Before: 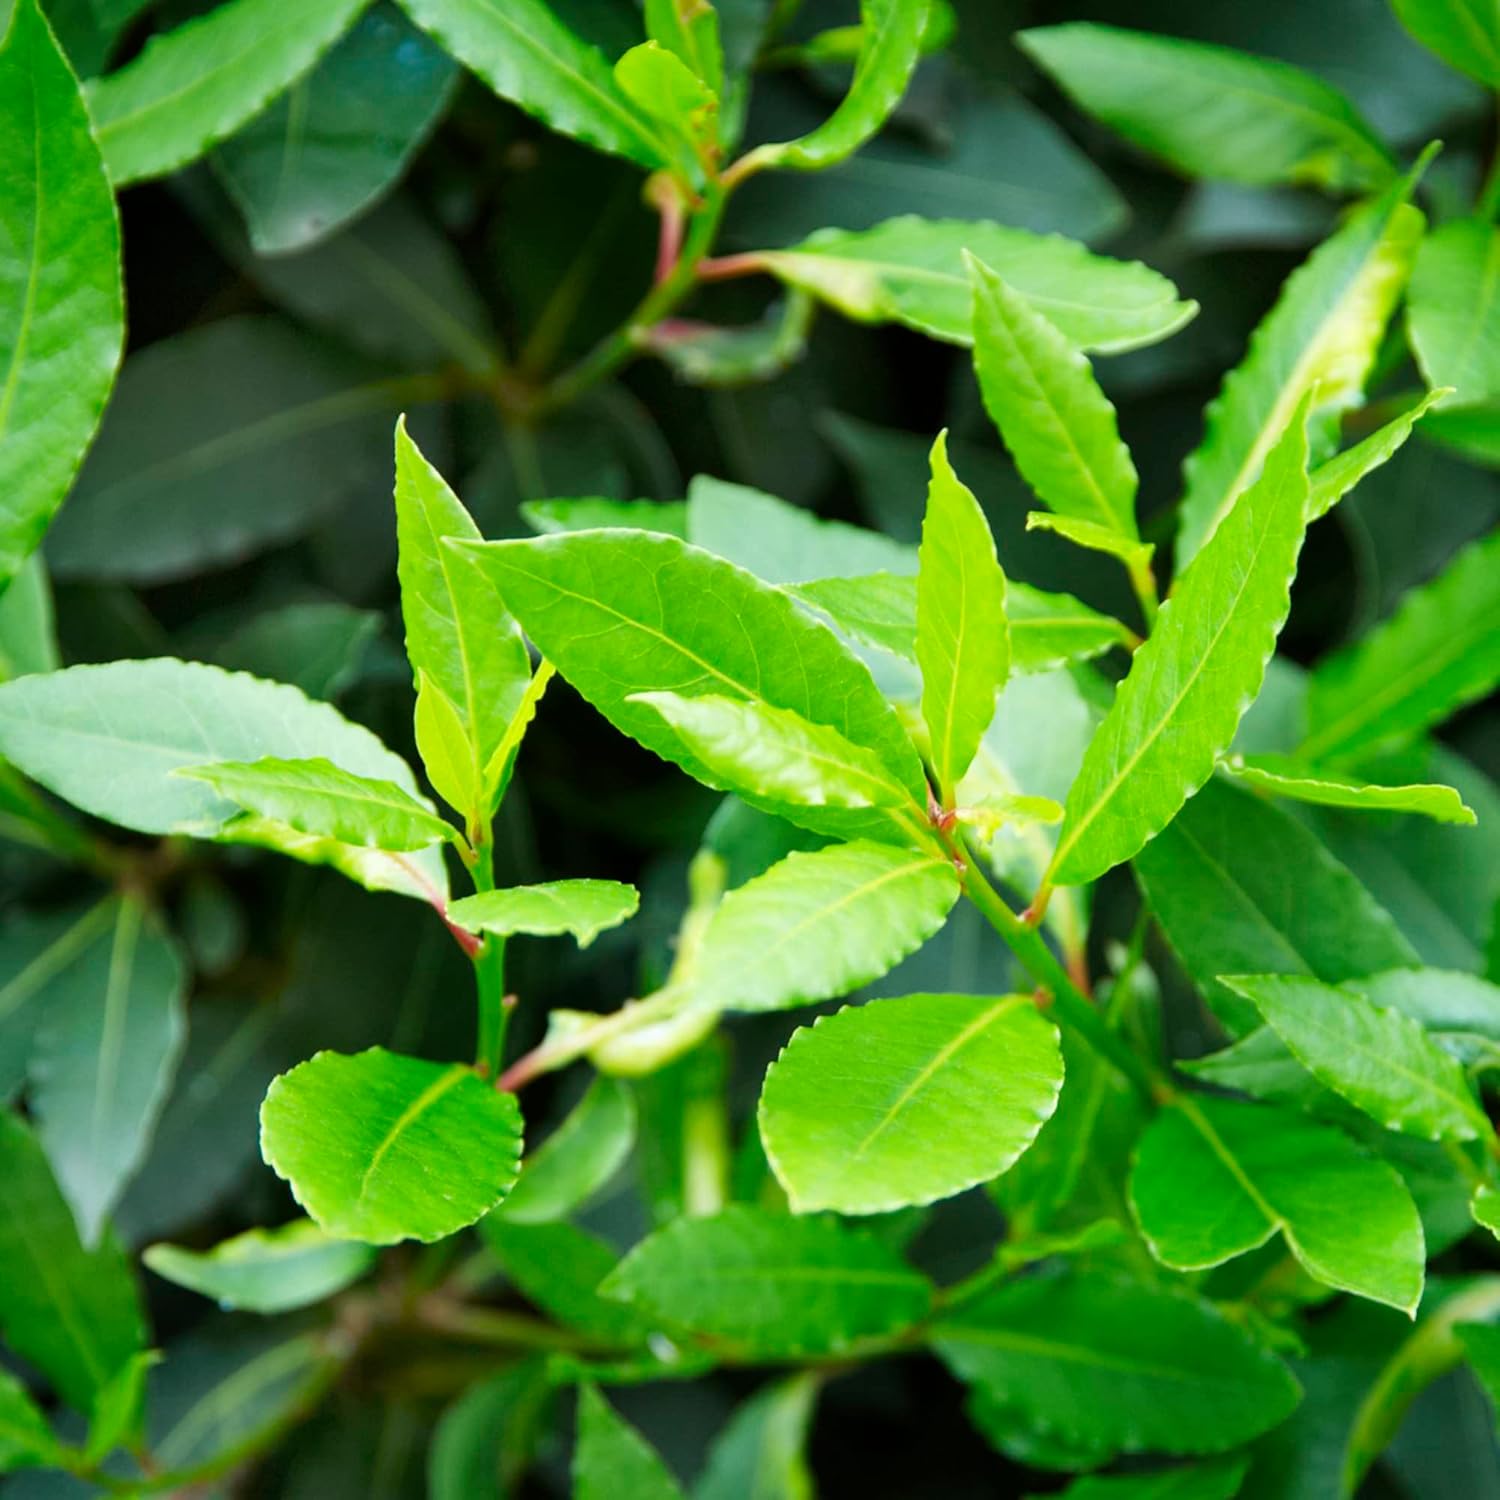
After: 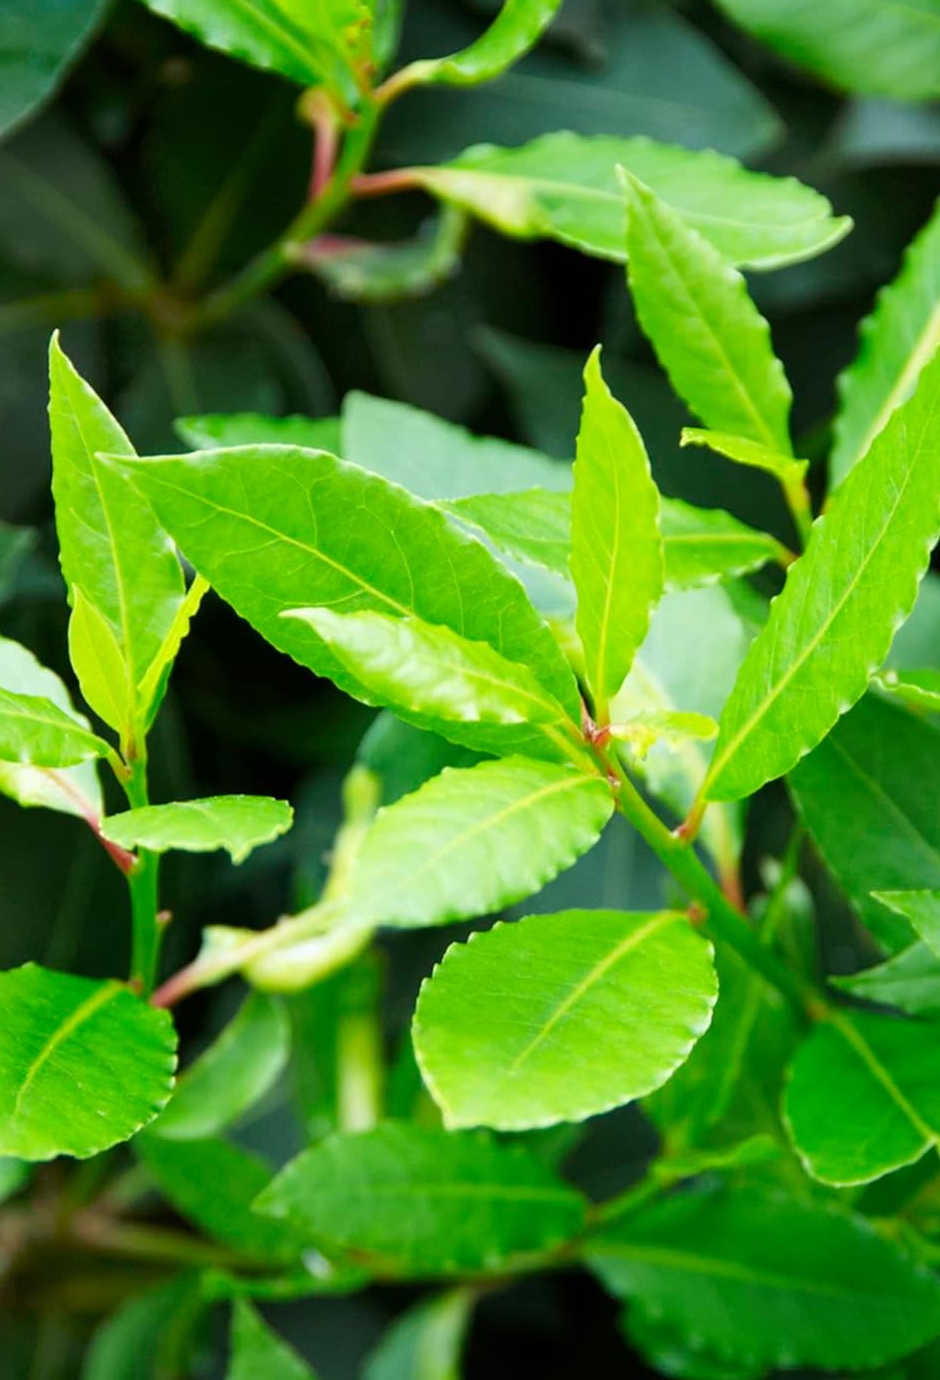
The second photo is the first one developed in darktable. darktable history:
crop and rotate: left 23.083%, top 5.636%, right 14.228%, bottom 2.31%
